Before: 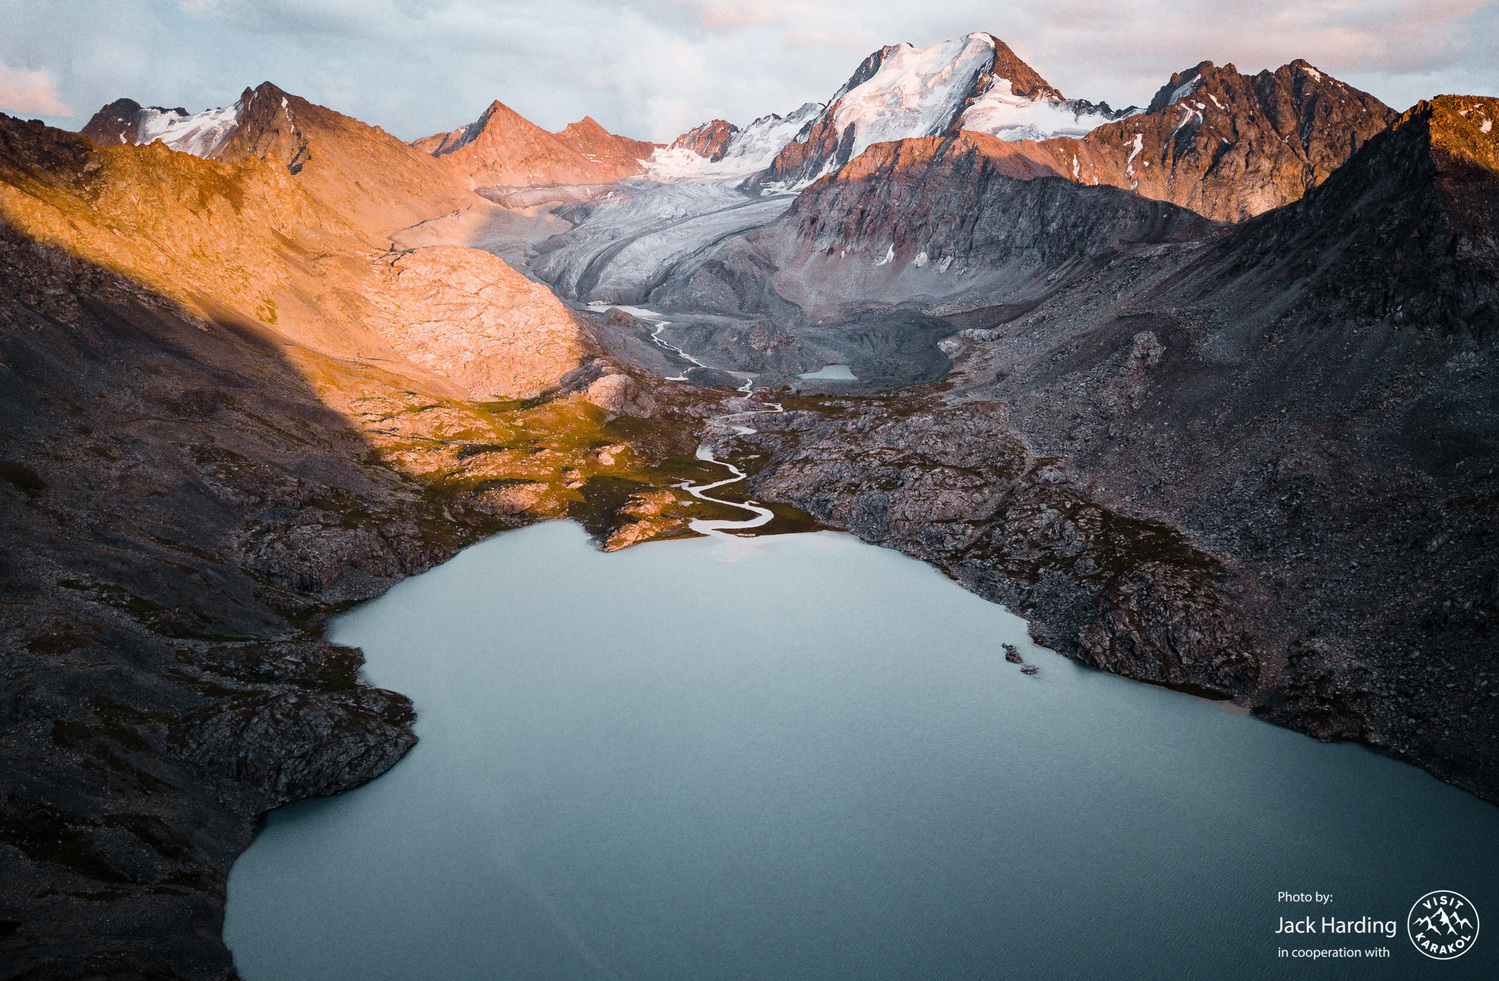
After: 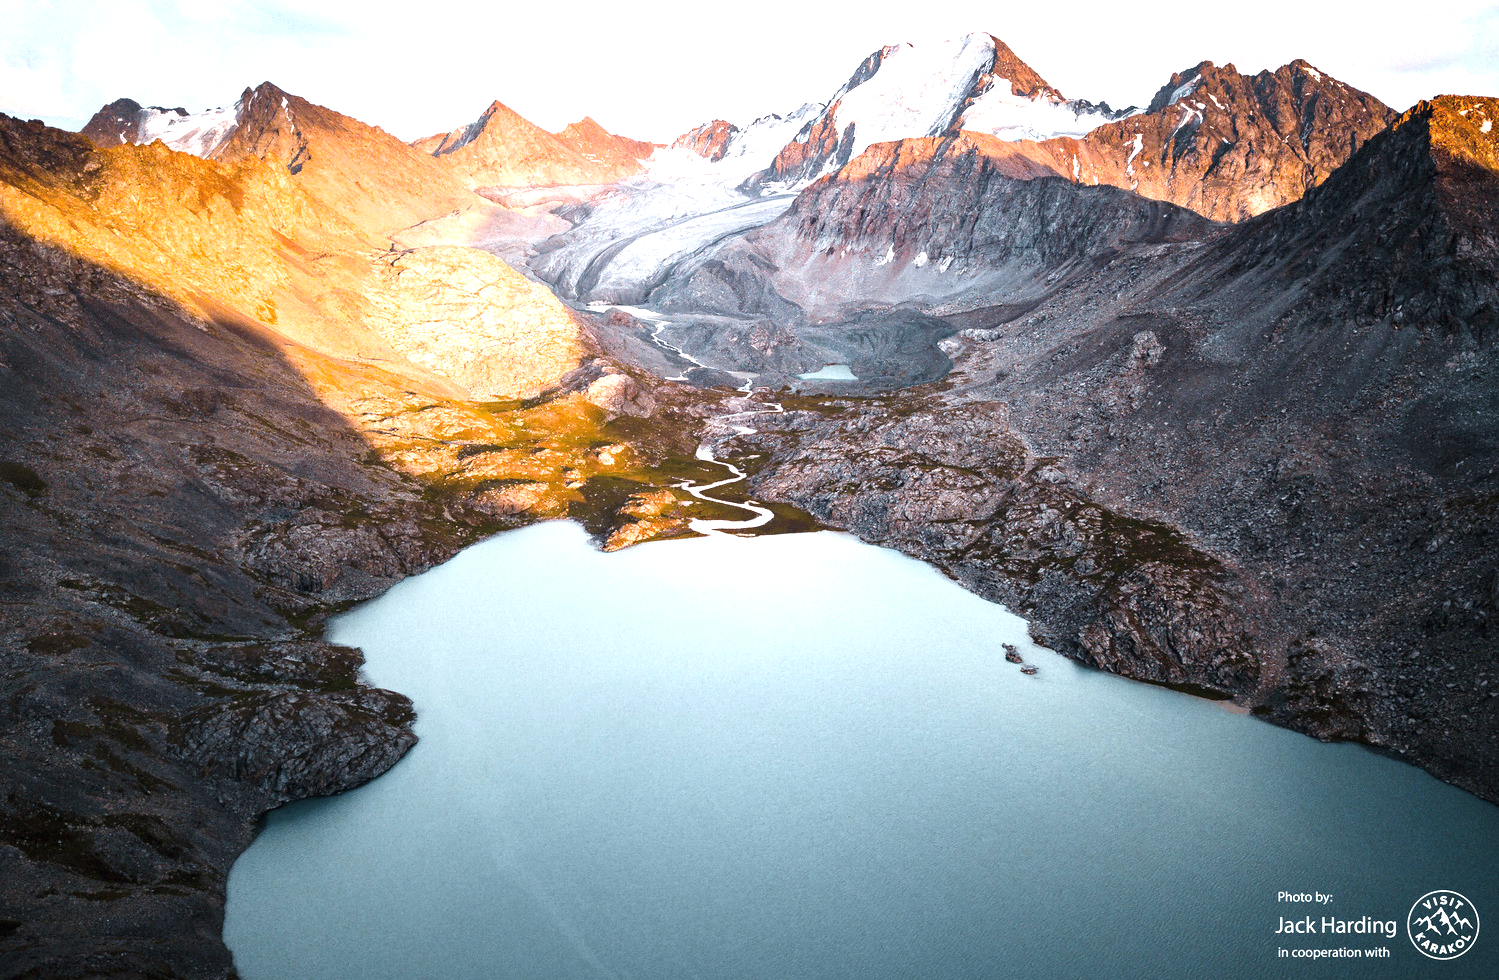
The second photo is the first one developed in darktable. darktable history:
exposure: black level correction 0, exposure 1.1 EV, compensate highlight preservation false
crop: bottom 0.071%
